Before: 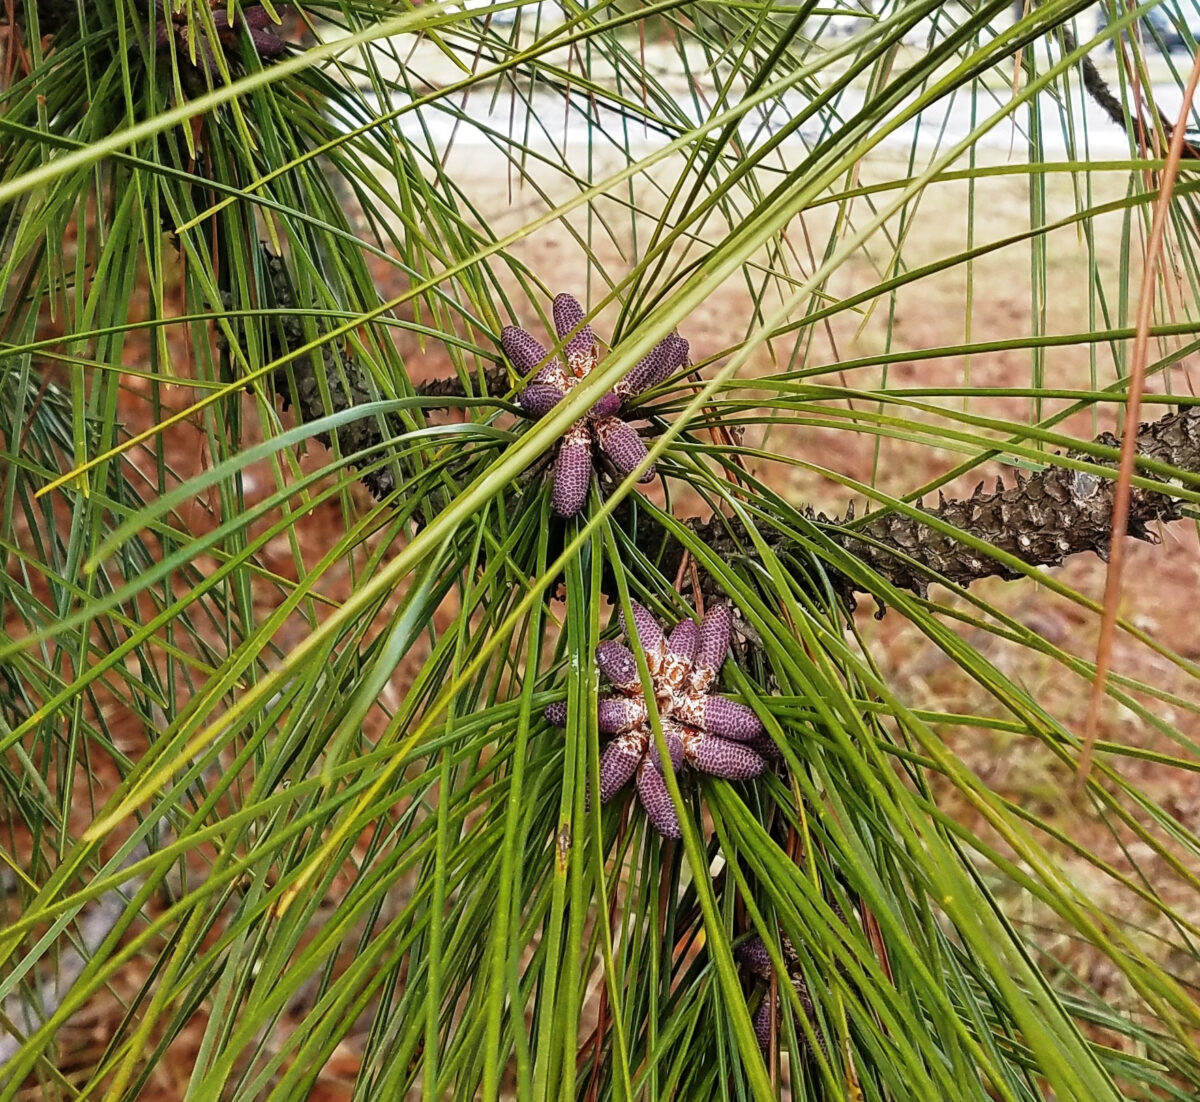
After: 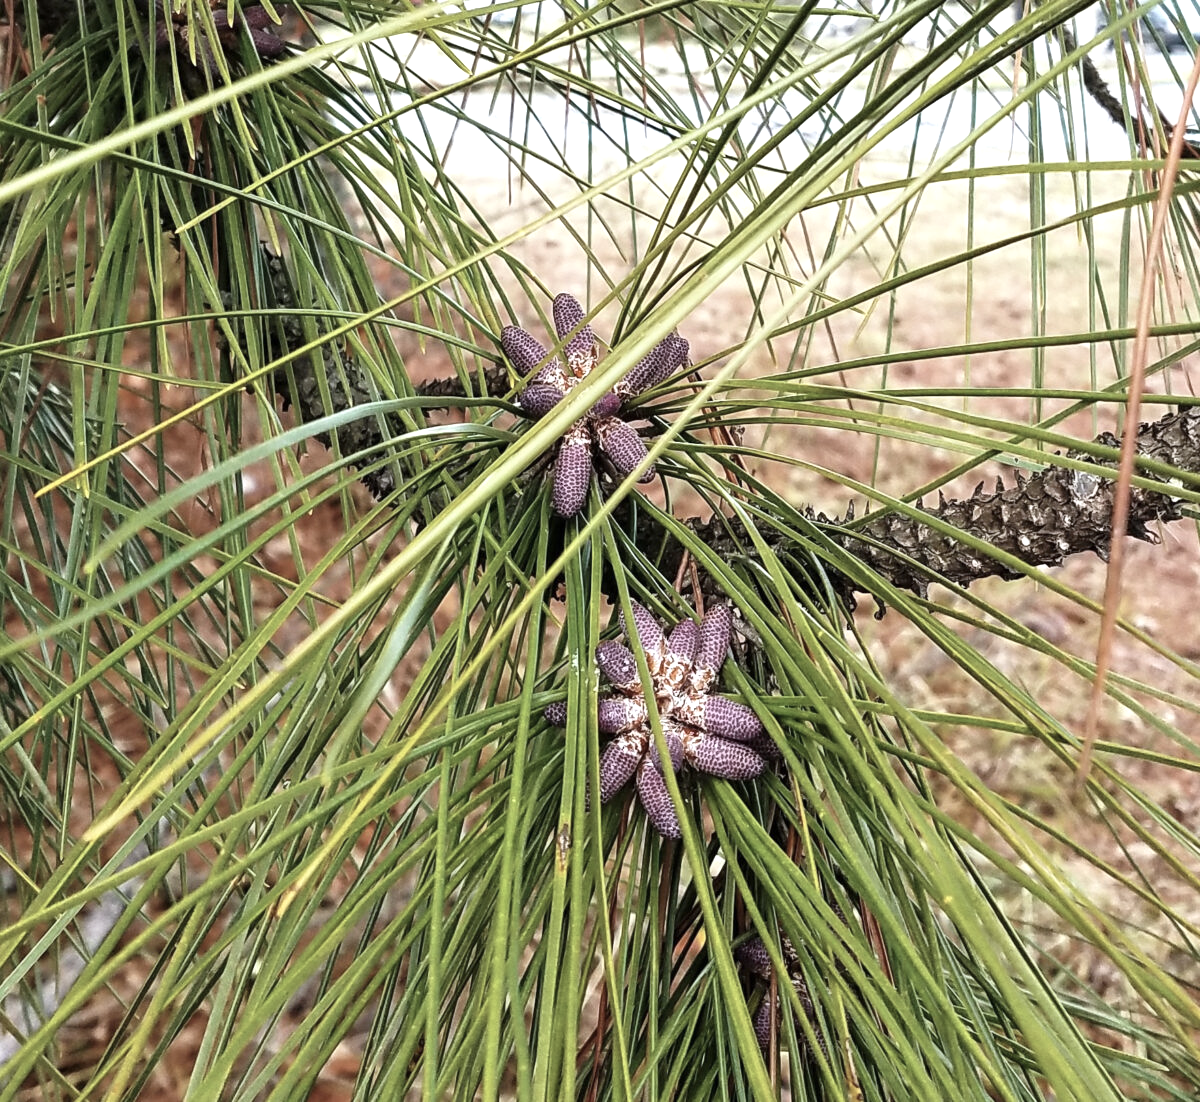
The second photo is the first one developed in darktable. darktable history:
exposure: exposure 0.507 EV, compensate highlight preservation false
contrast brightness saturation: contrast 0.1, saturation -0.36
white balance: red 0.976, blue 1.04
